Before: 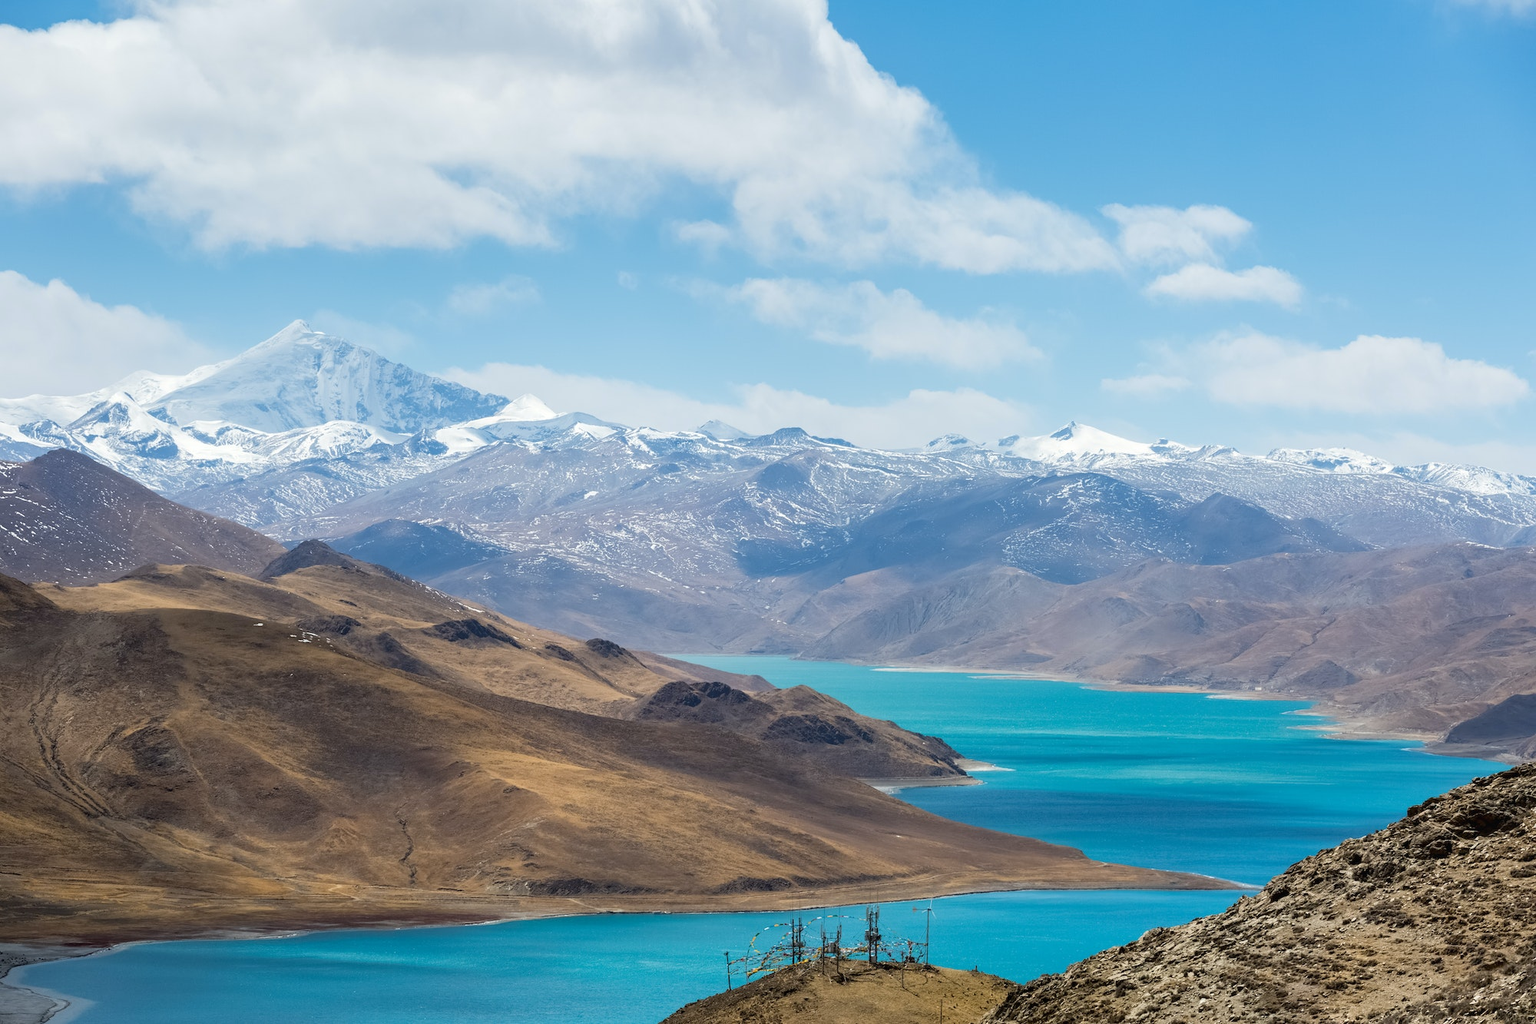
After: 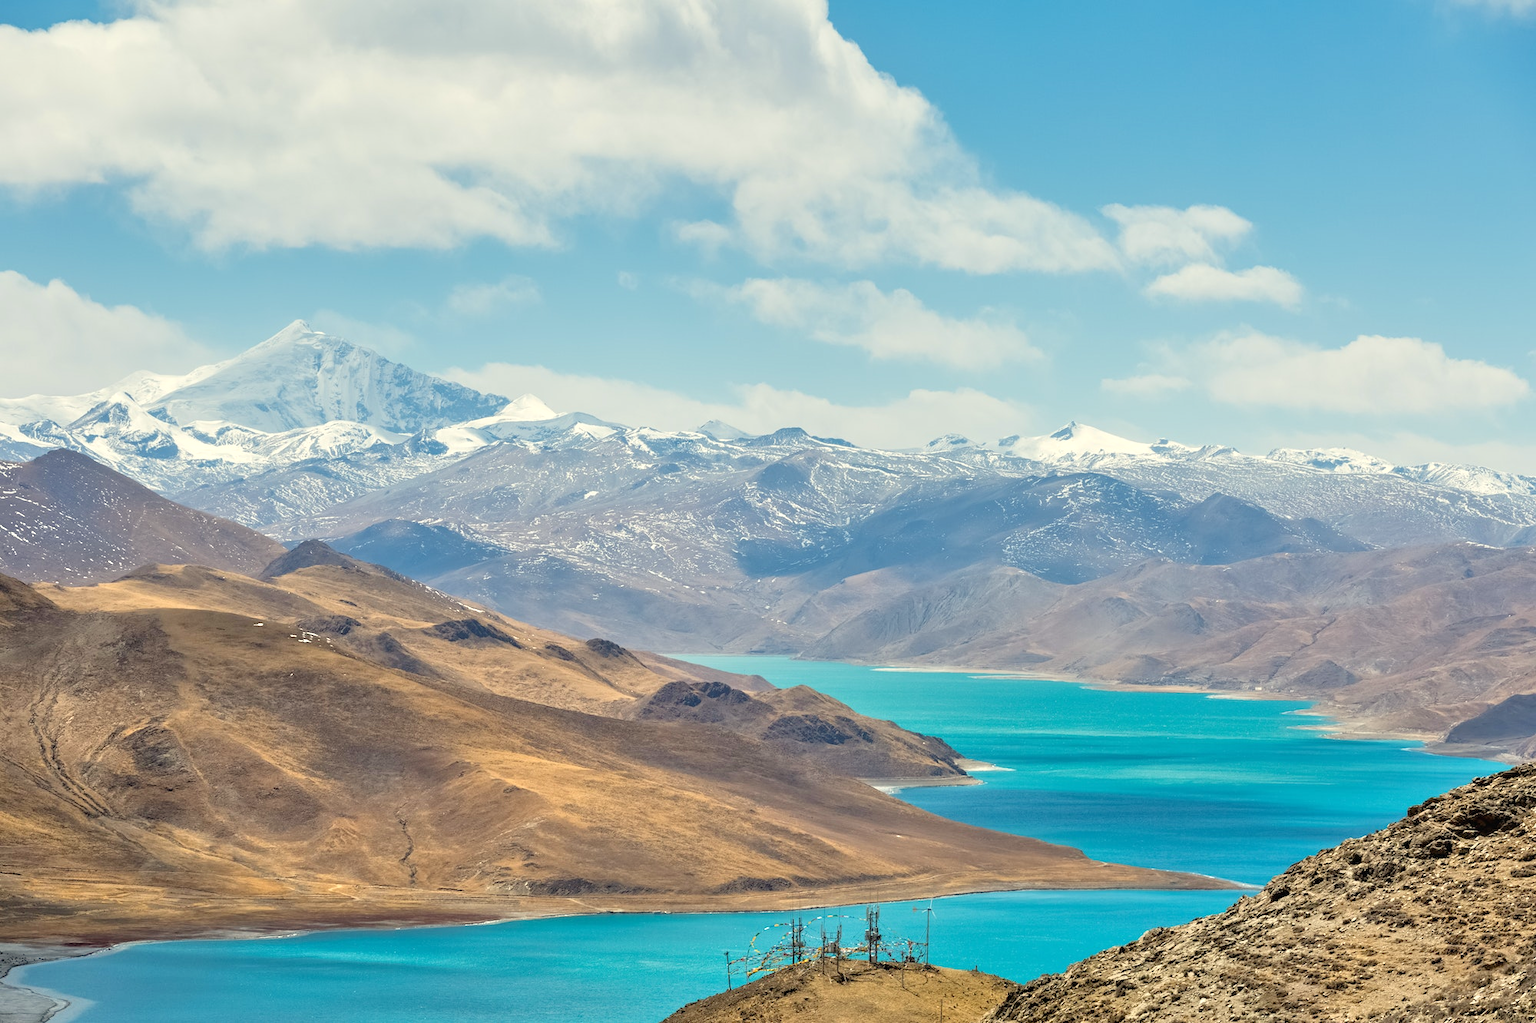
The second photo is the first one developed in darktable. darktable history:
white balance: red 1.029, blue 0.92
tone equalizer: -7 EV 0.15 EV, -6 EV 0.6 EV, -5 EV 1.15 EV, -4 EV 1.33 EV, -3 EV 1.15 EV, -2 EV 0.6 EV, -1 EV 0.15 EV, mask exposure compensation -0.5 EV
